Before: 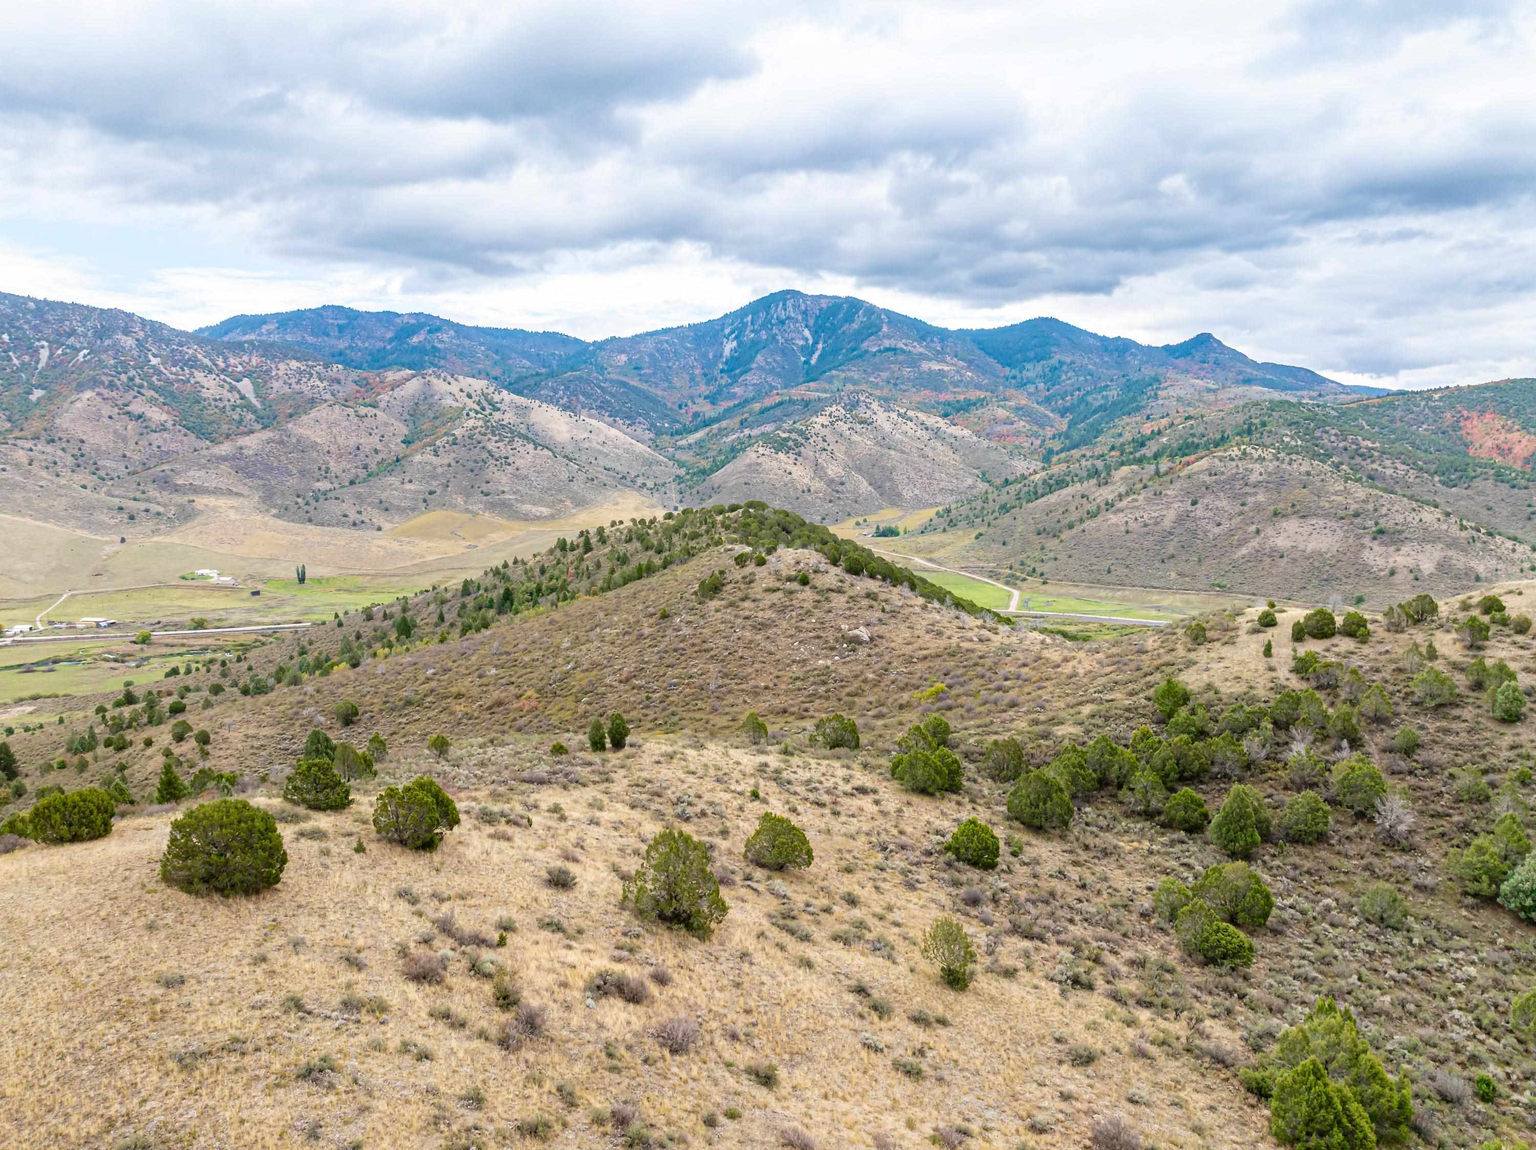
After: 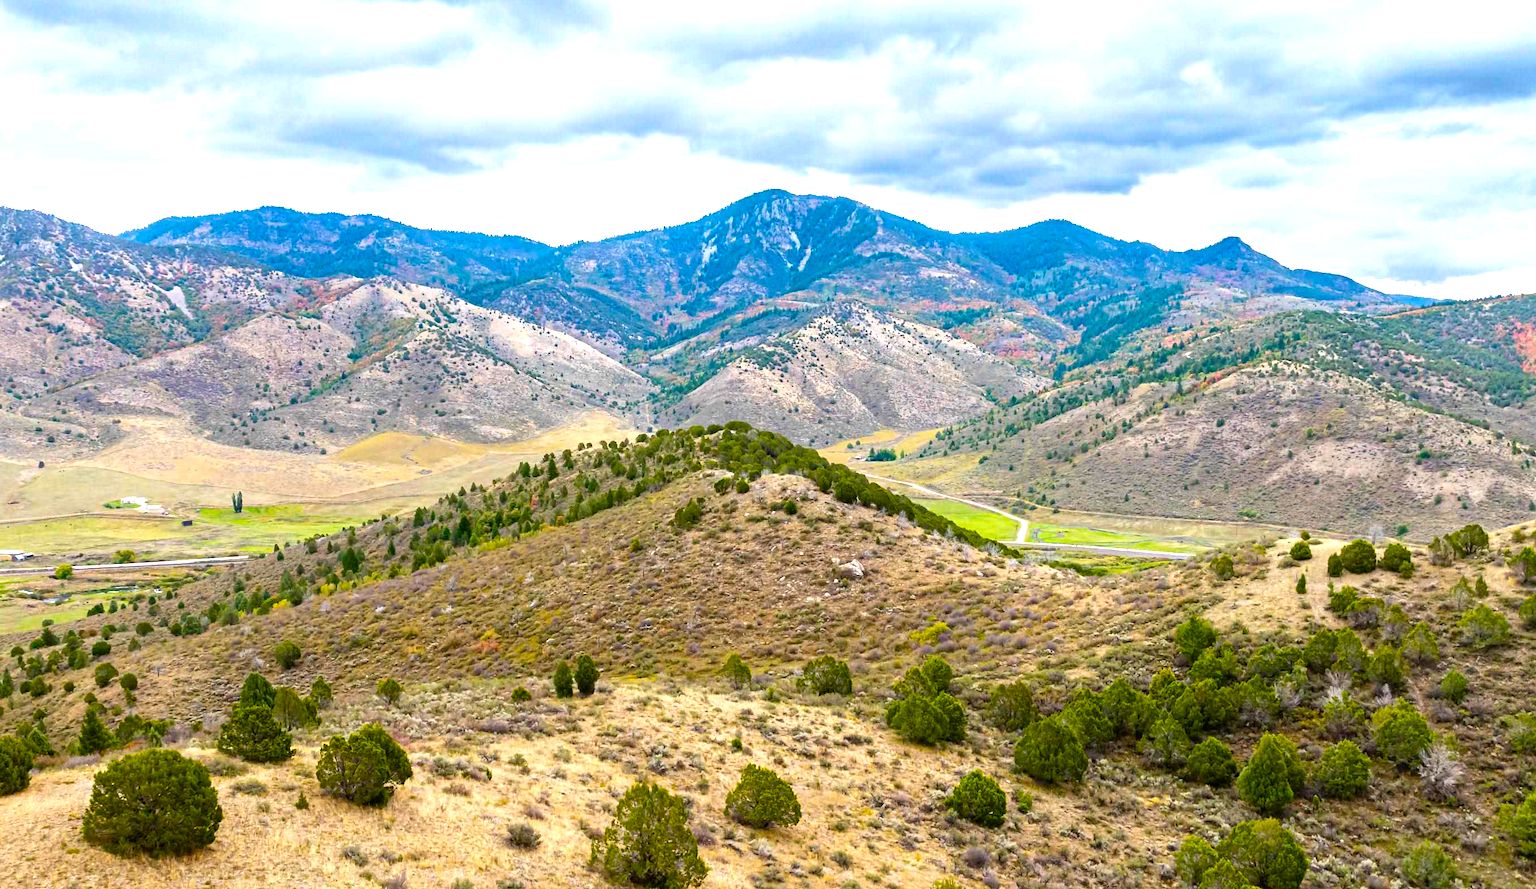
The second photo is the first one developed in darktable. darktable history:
crop: left 5.596%, top 10.314%, right 3.534%, bottom 19.395%
color balance rgb: linear chroma grading › global chroma 9%, perceptual saturation grading › global saturation 36%, perceptual saturation grading › shadows 35%, perceptual brilliance grading › global brilliance 15%, perceptual brilliance grading › shadows -35%, global vibrance 15%
